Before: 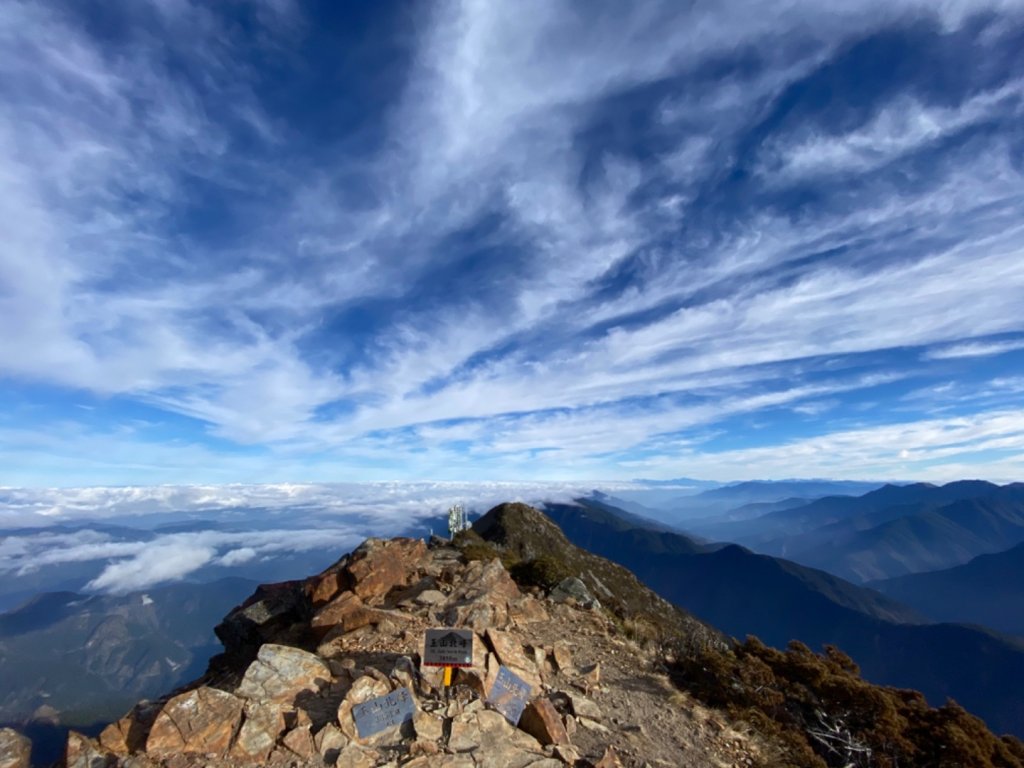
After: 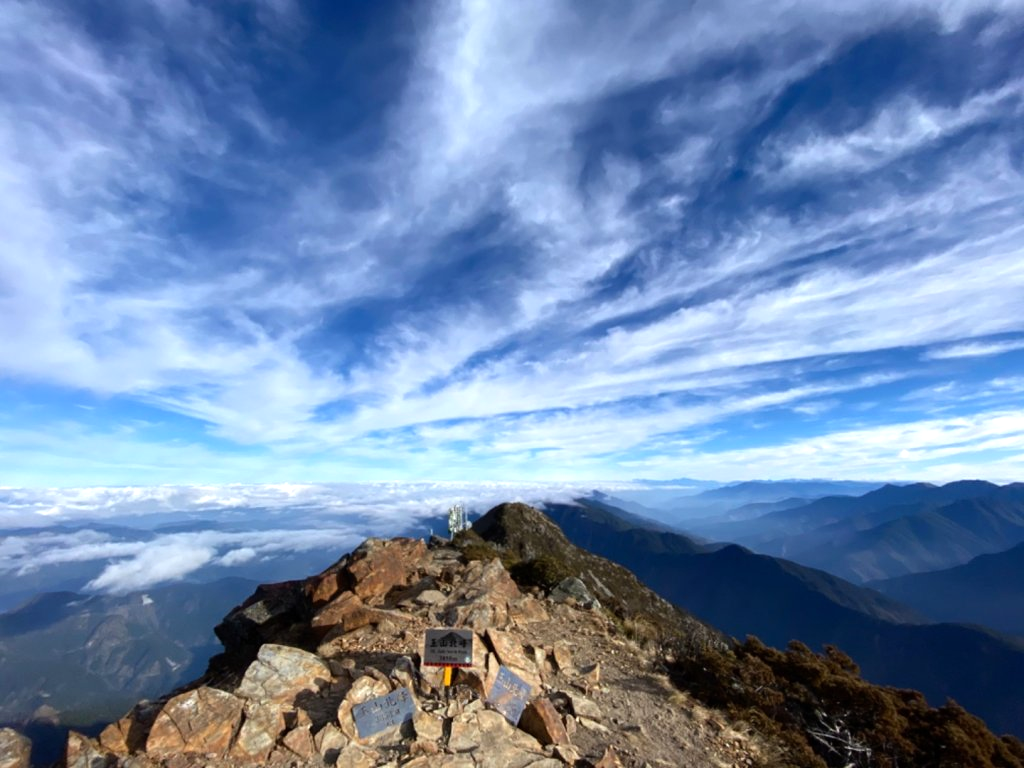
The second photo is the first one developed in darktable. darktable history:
tone equalizer: -8 EV -0.388 EV, -7 EV -0.388 EV, -6 EV -0.372 EV, -5 EV -0.228 EV, -3 EV 0.234 EV, -2 EV 0.362 EV, -1 EV 0.379 EV, +0 EV 0.405 EV
